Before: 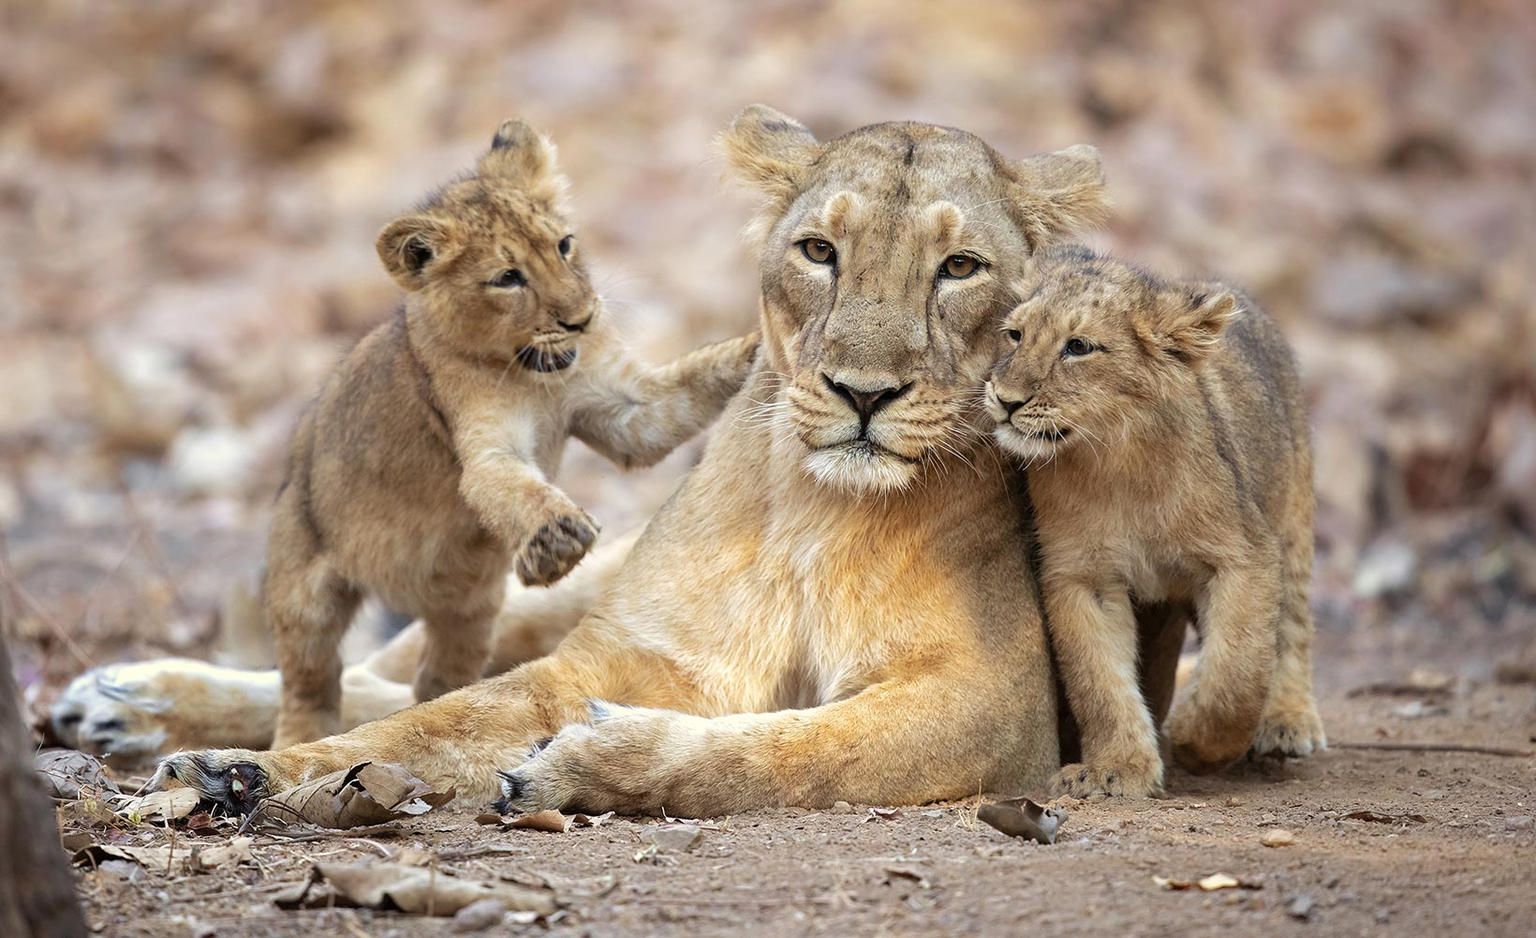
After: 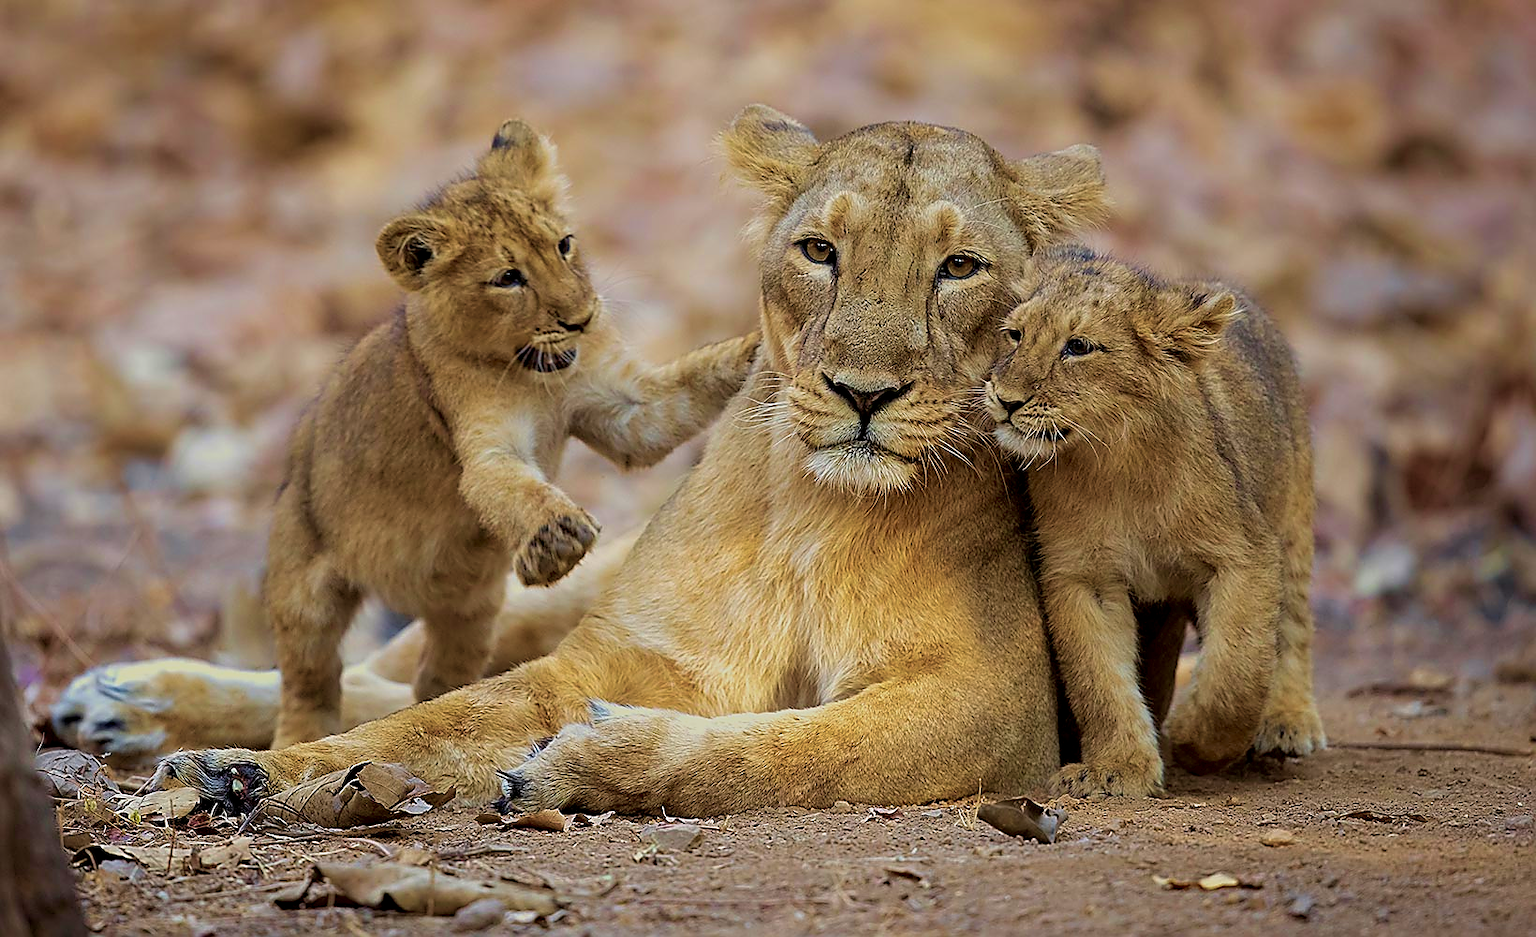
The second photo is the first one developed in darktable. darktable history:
velvia: strength 67.08%, mid-tones bias 0.97
sharpen: radius 1.38, amount 1.233, threshold 0.675
exposure: black level correction 0.009, exposure -0.665 EV, compensate highlight preservation false
